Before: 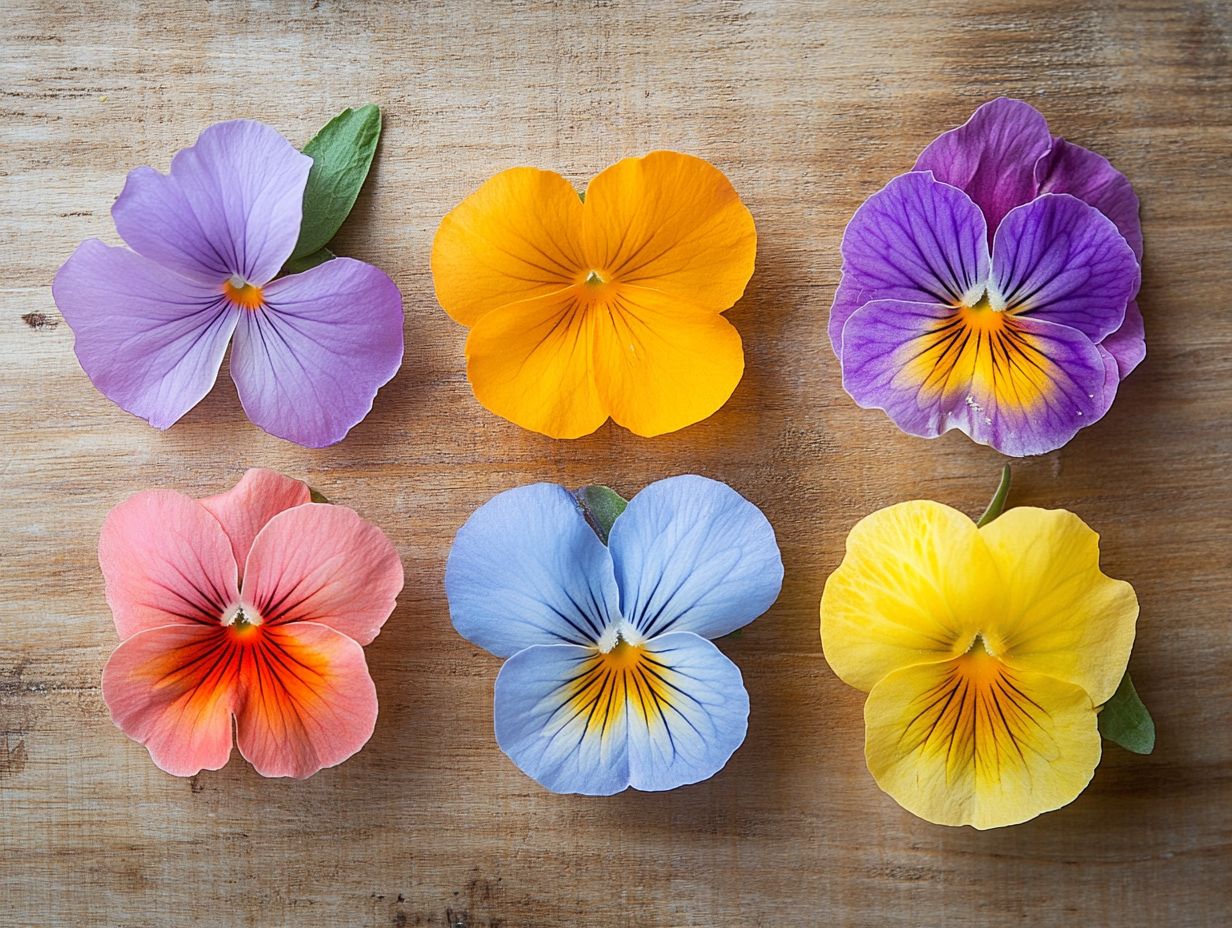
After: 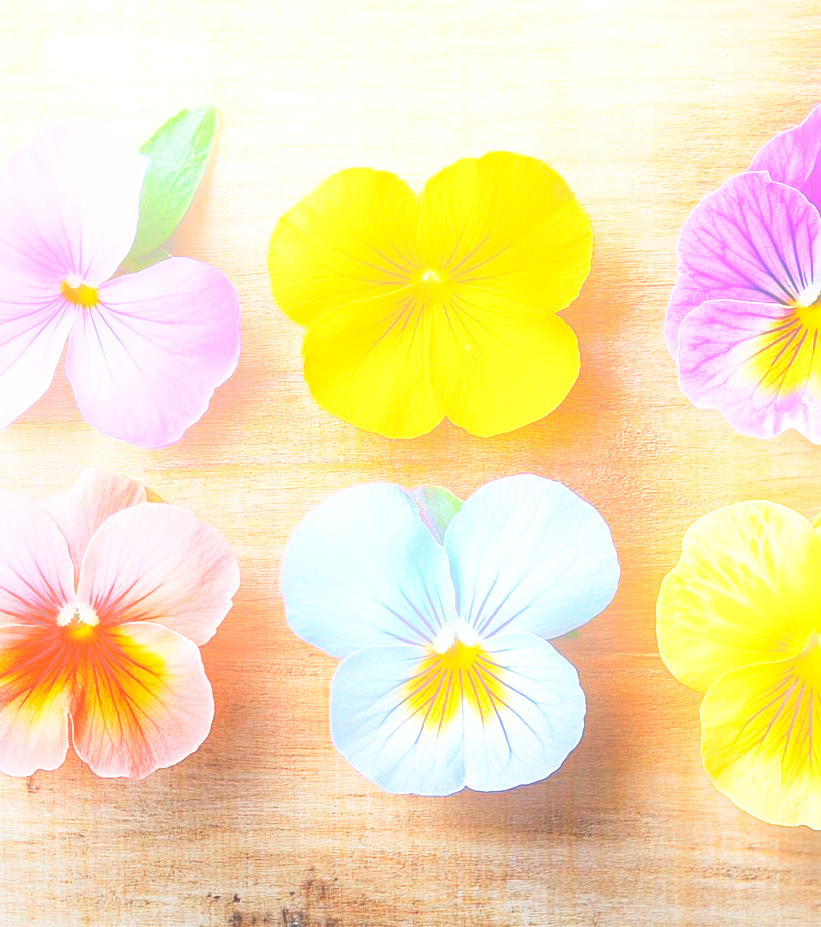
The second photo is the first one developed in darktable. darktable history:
bloom: on, module defaults
crop and rotate: left 13.342%, right 19.991%
base curve: curves: ch0 [(0, 0) (0.007, 0.004) (0.027, 0.03) (0.046, 0.07) (0.207, 0.54) (0.442, 0.872) (0.673, 0.972) (1, 1)], preserve colors none
